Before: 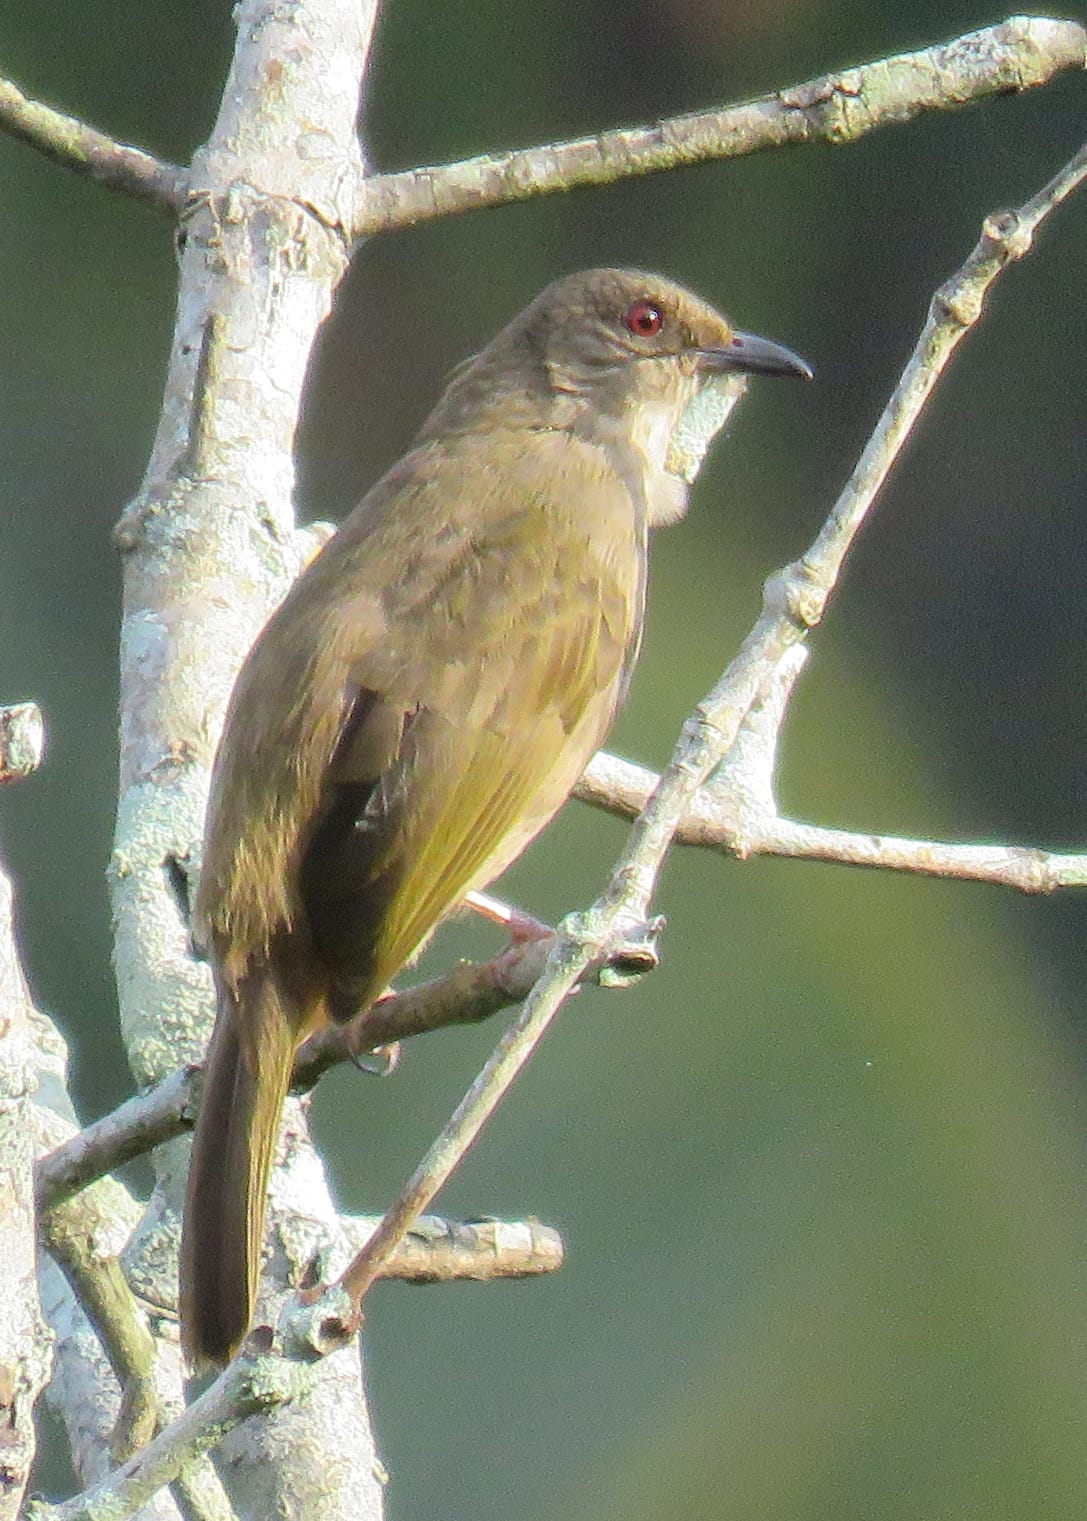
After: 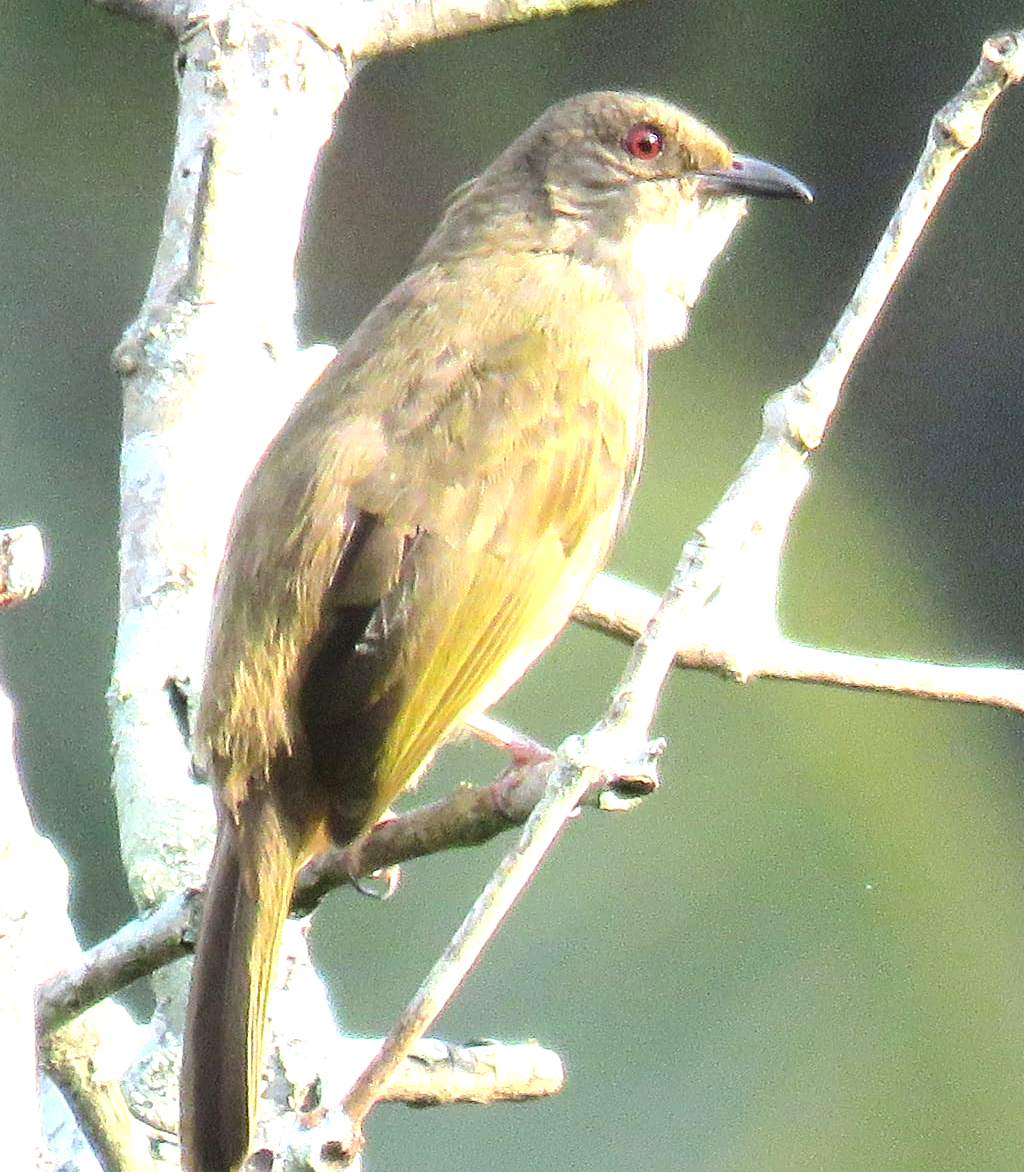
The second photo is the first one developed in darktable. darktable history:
tone equalizer: -8 EV -0.417 EV, -7 EV -0.389 EV, -6 EV -0.333 EV, -5 EV -0.222 EV, -3 EV 0.222 EV, -2 EV 0.333 EV, -1 EV 0.389 EV, +0 EV 0.417 EV, edges refinement/feathering 500, mask exposure compensation -1.57 EV, preserve details no
exposure: exposure 0.7 EV, compensate highlight preservation false
crop and rotate: angle 0.03°, top 11.643%, right 5.651%, bottom 11.189%
